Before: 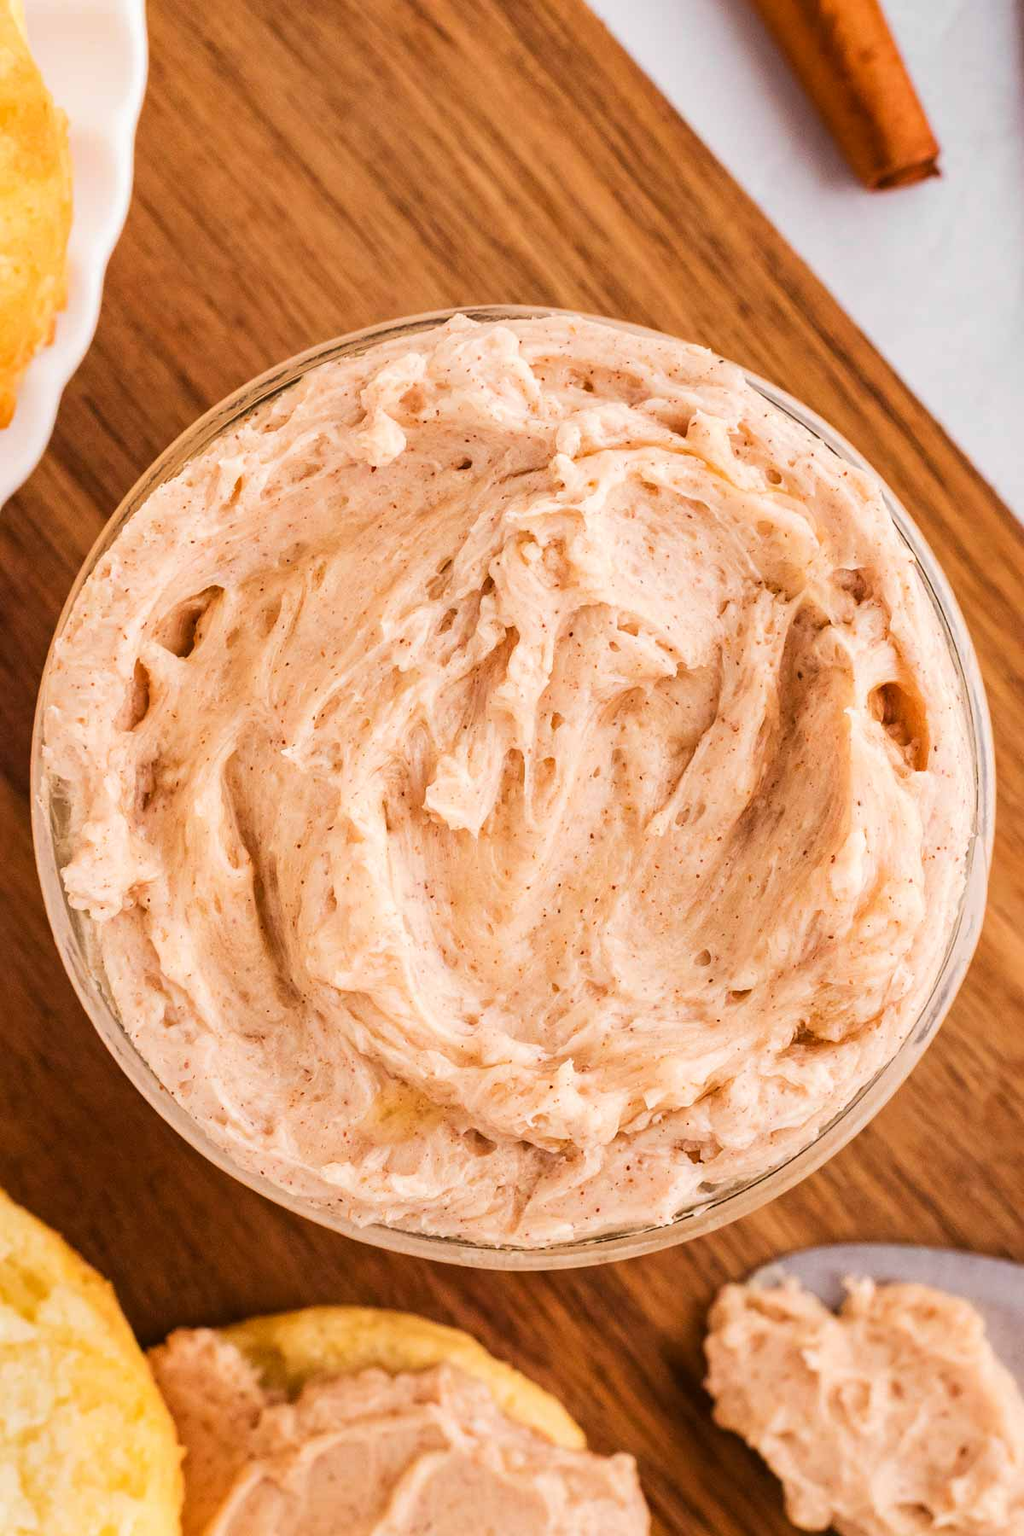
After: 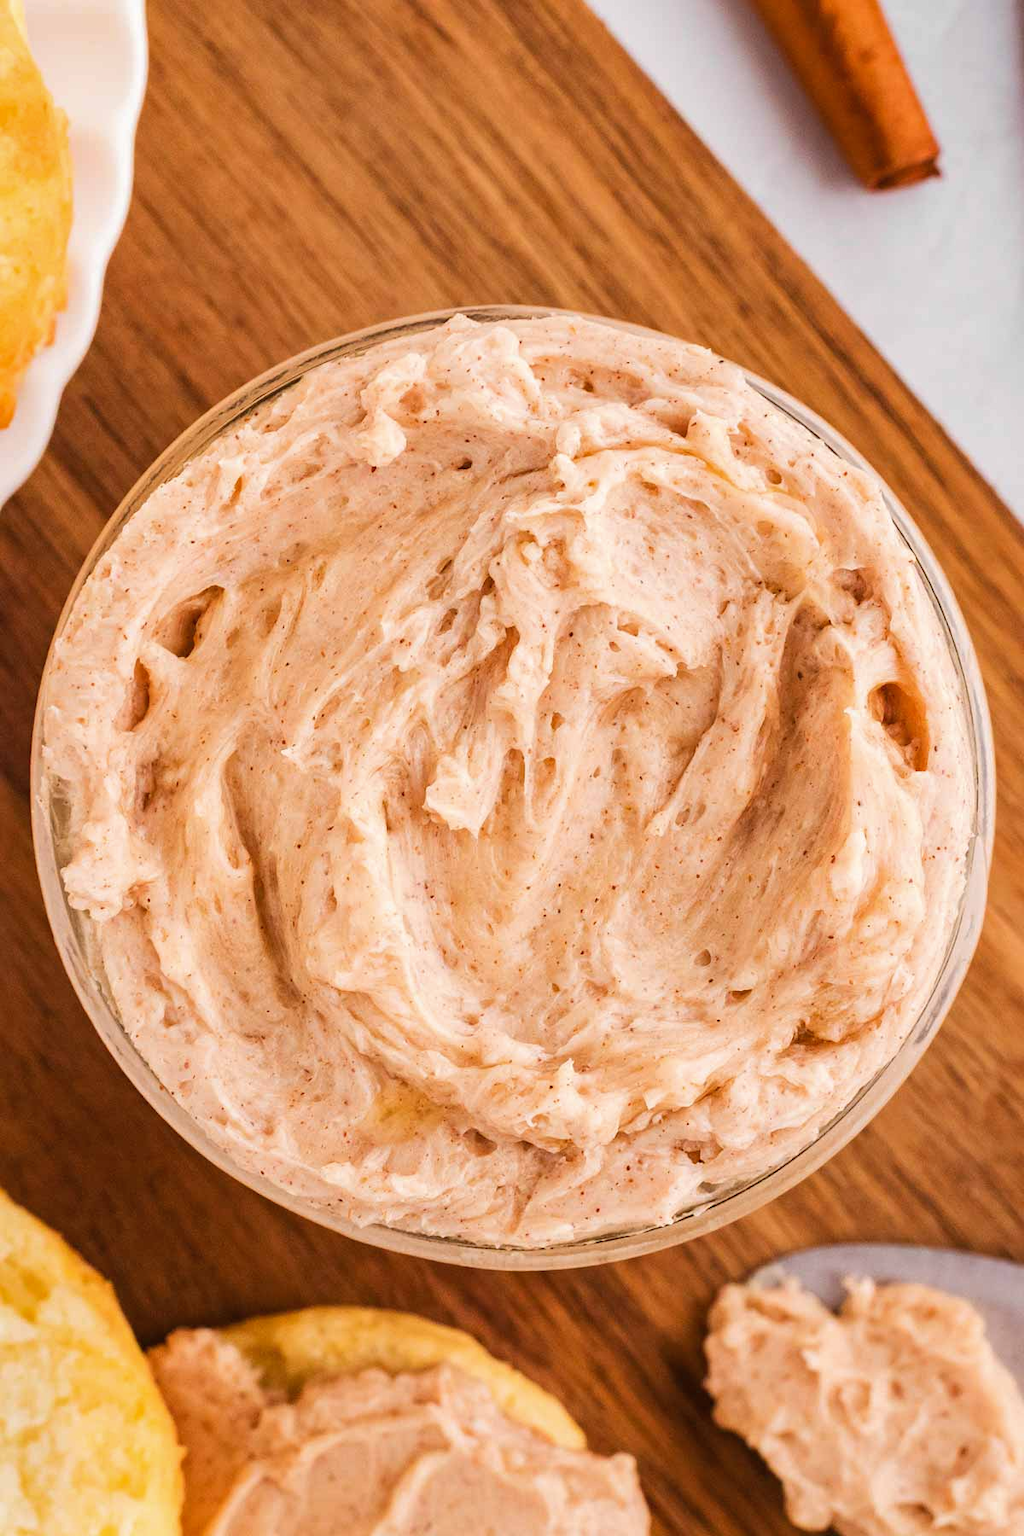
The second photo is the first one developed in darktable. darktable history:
shadows and highlights: shadows 25.97, highlights -26.32
